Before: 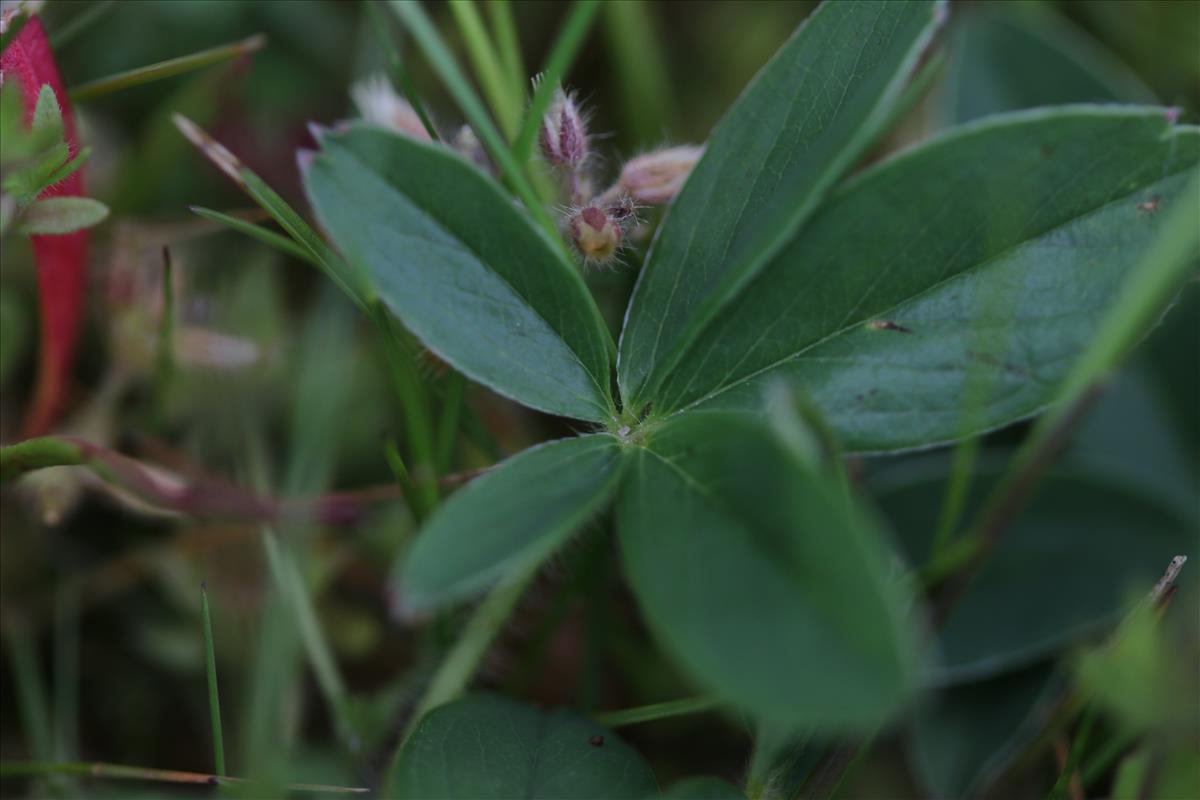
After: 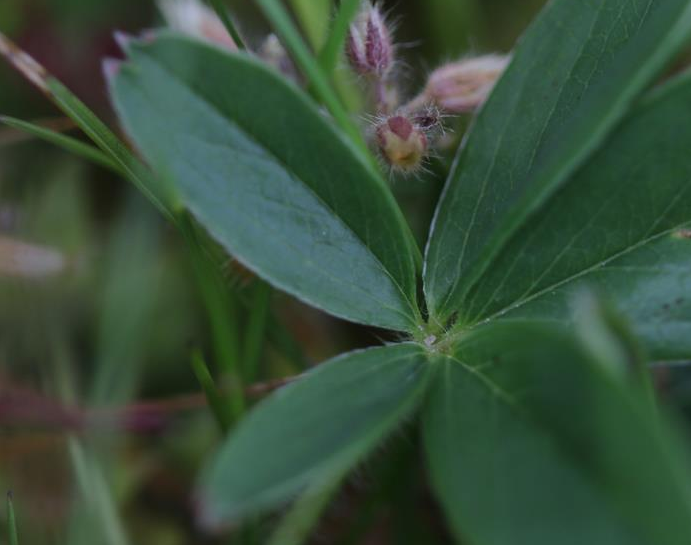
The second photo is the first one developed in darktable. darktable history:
crop: left 16.202%, top 11.375%, right 26.182%, bottom 20.393%
